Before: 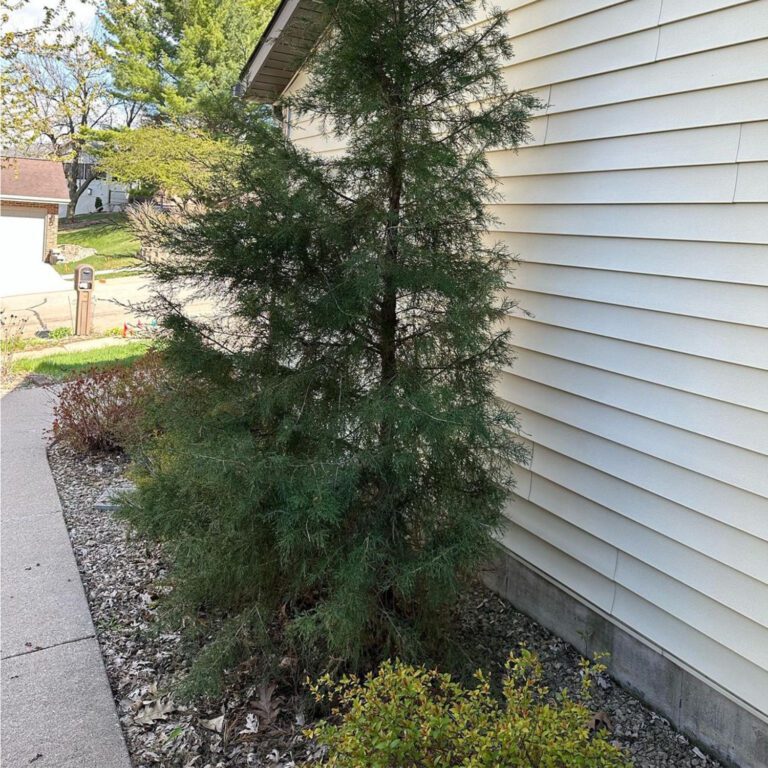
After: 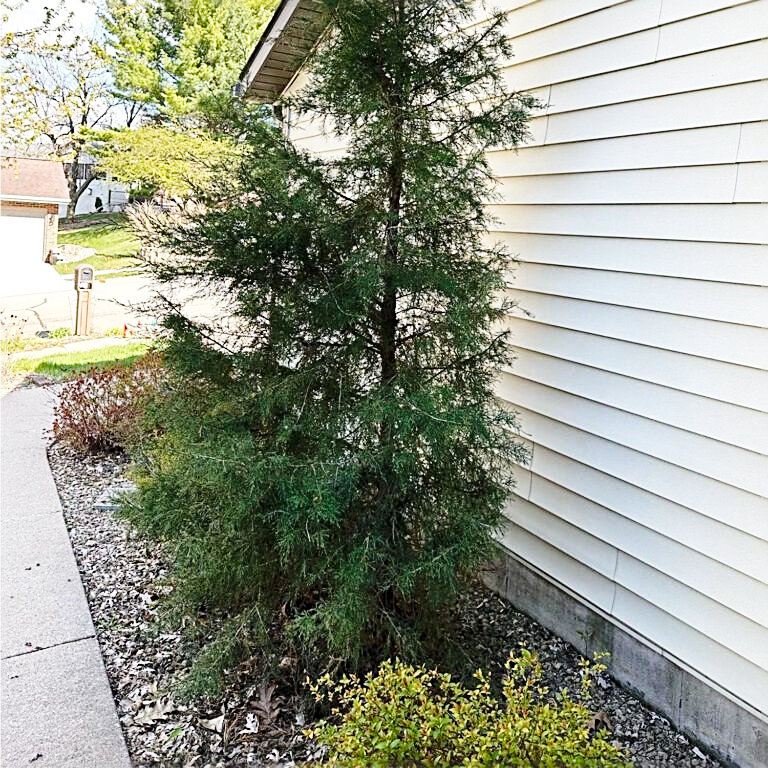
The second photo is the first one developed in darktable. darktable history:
sharpen: radius 2.531, amount 0.628
base curve: curves: ch0 [(0, 0) (0.028, 0.03) (0.121, 0.232) (0.46, 0.748) (0.859, 0.968) (1, 1)], preserve colors none
